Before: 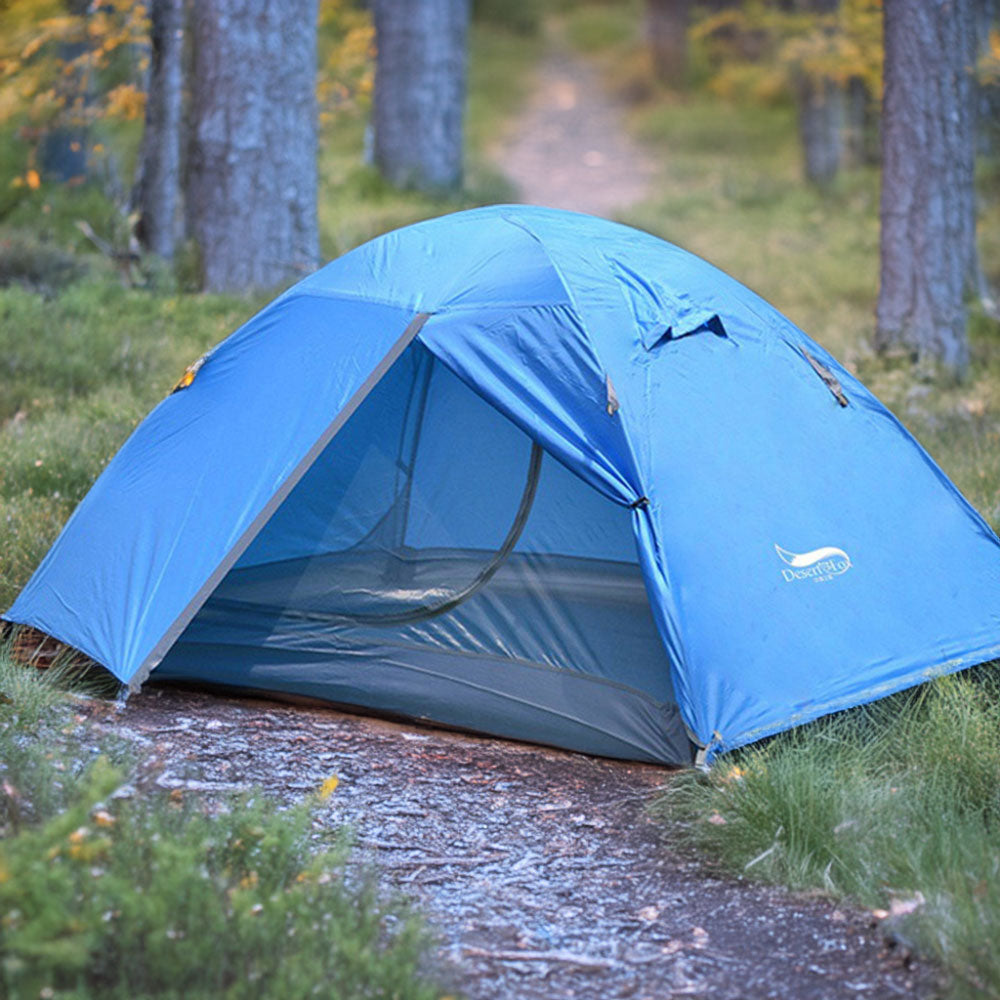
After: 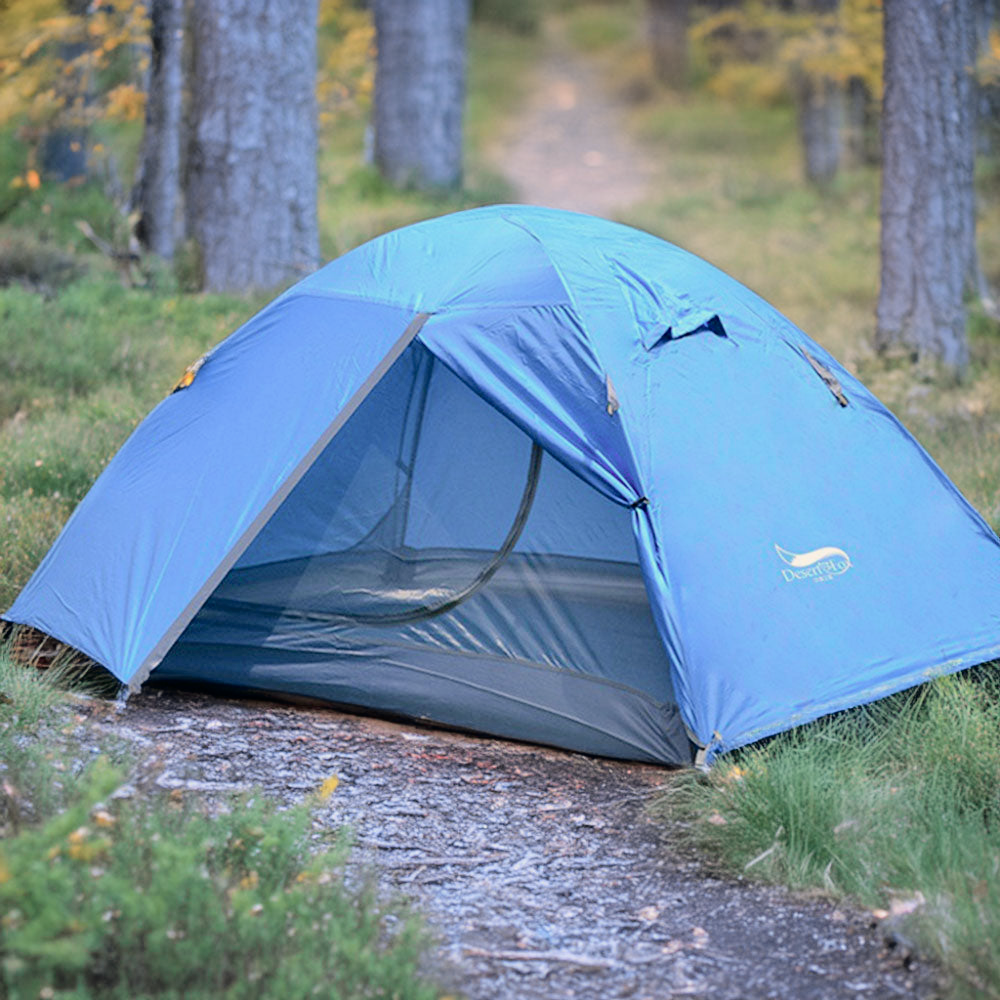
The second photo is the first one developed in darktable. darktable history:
tone curve: curves: ch0 [(0, 0) (0.068, 0.031) (0.175, 0.139) (0.32, 0.345) (0.495, 0.544) (0.748, 0.762) (0.993, 0.954)]; ch1 [(0, 0) (0.294, 0.184) (0.34, 0.303) (0.371, 0.344) (0.441, 0.408) (0.477, 0.474) (0.499, 0.5) (0.529, 0.523) (0.677, 0.762) (1, 1)]; ch2 [(0, 0) (0.431, 0.419) (0.495, 0.502) (0.524, 0.534) (0.557, 0.56) (0.634, 0.654) (0.728, 0.722) (1, 1)], color space Lab, independent channels, preserve colors none
color correction: highlights a* 2.75, highlights b* 5, shadows a* -2.04, shadows b* -4.84, saturation 0.8
